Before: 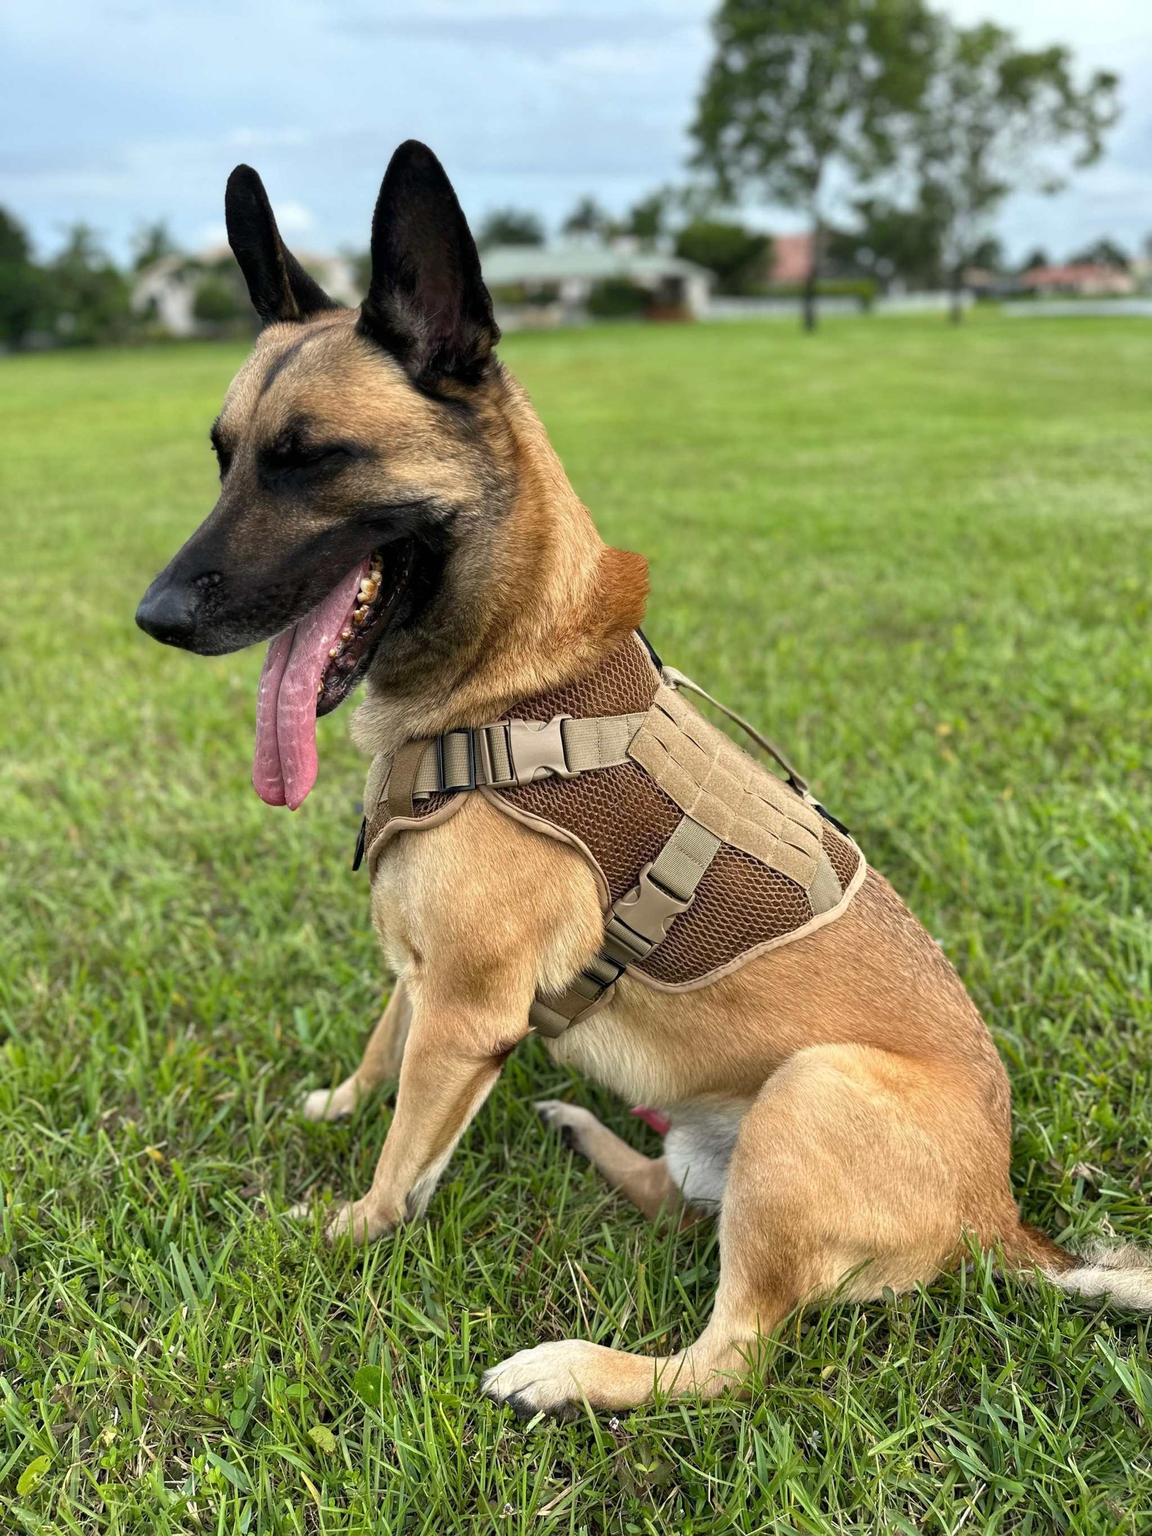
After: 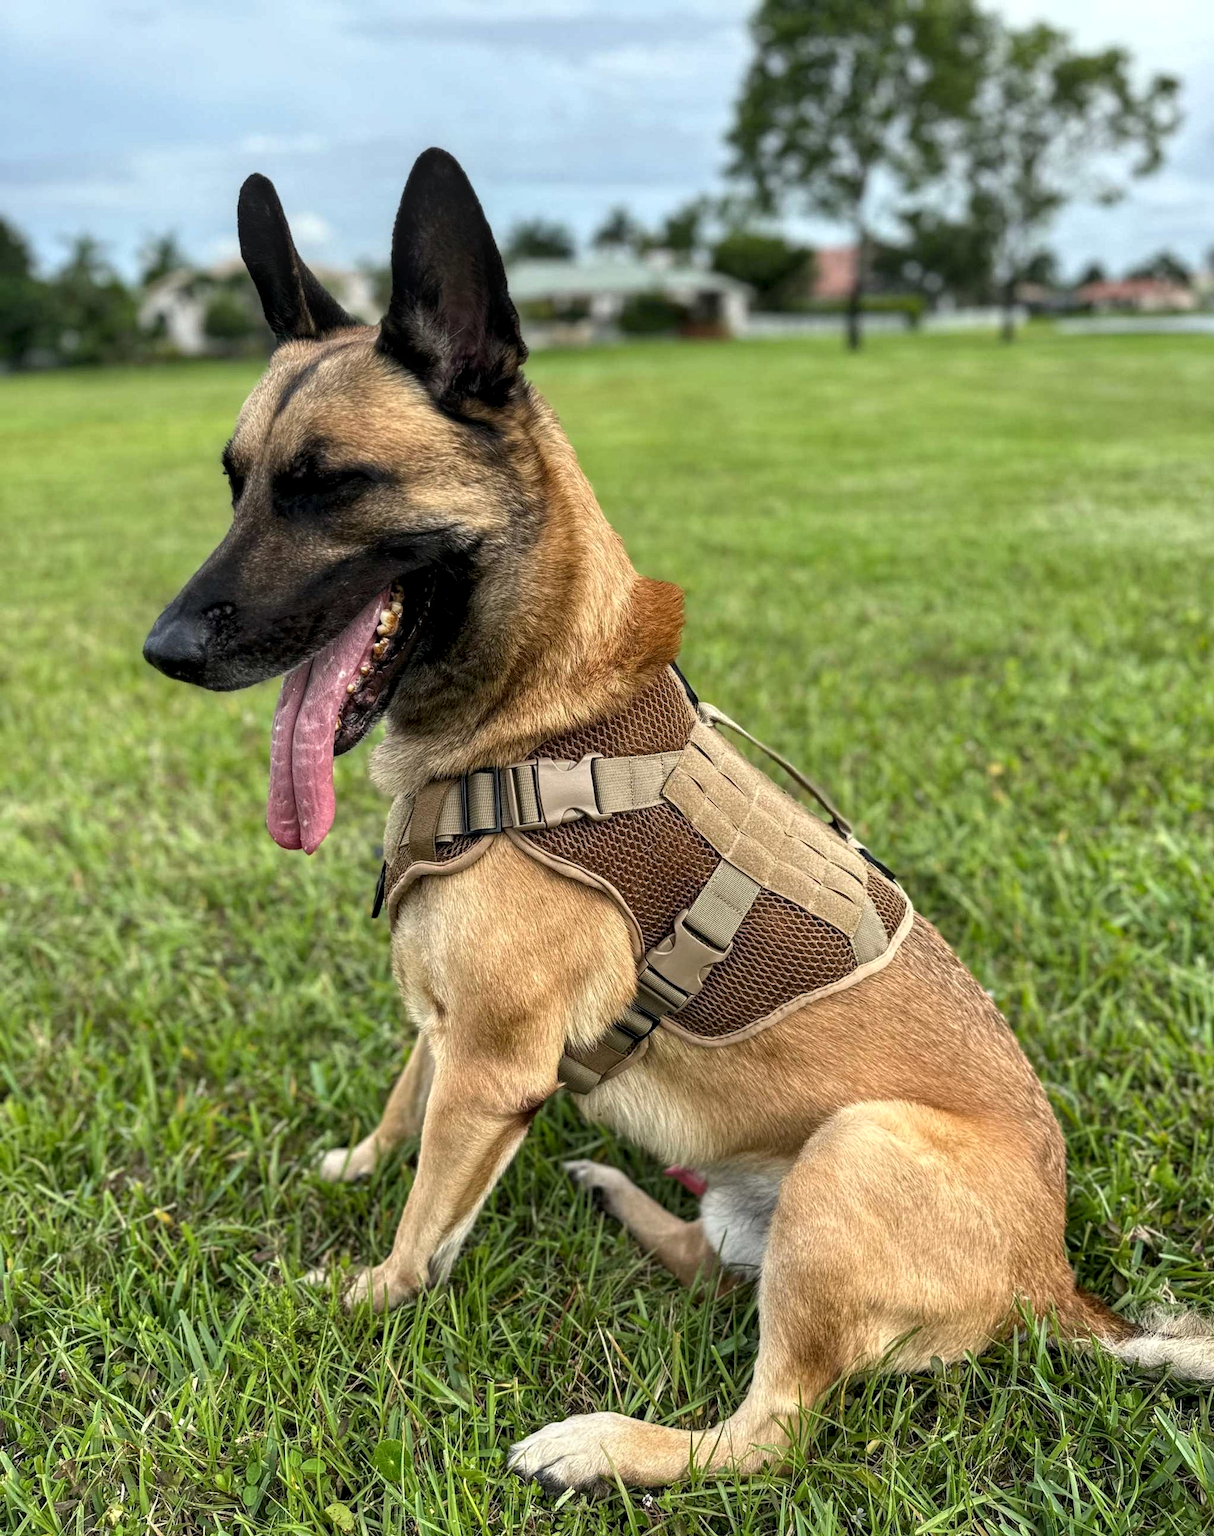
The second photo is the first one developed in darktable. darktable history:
crop and rotate: top 0%, bottom 5.097%
levels: mode automatic, gray 50.8%
local contrast: detail 130%
